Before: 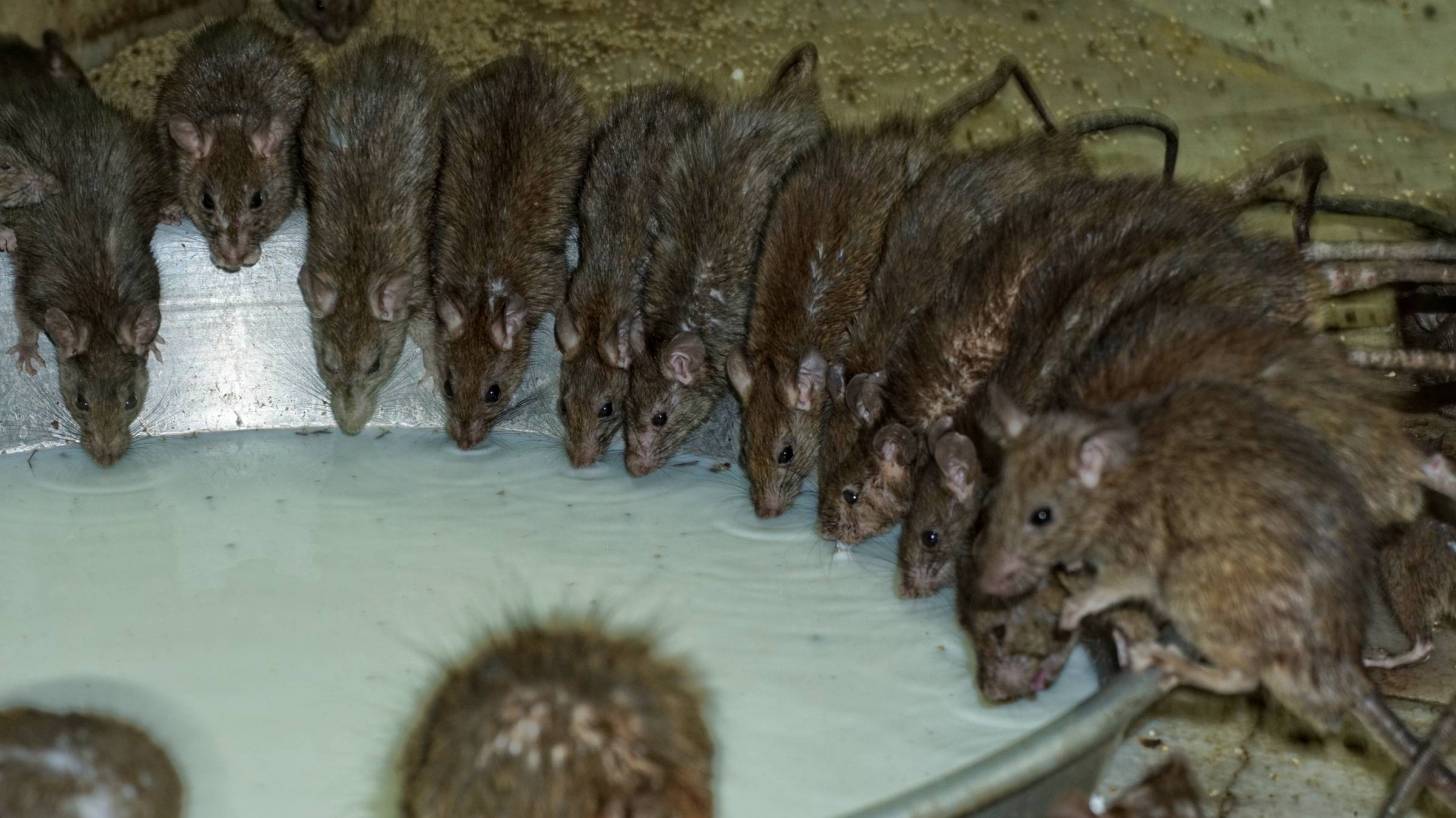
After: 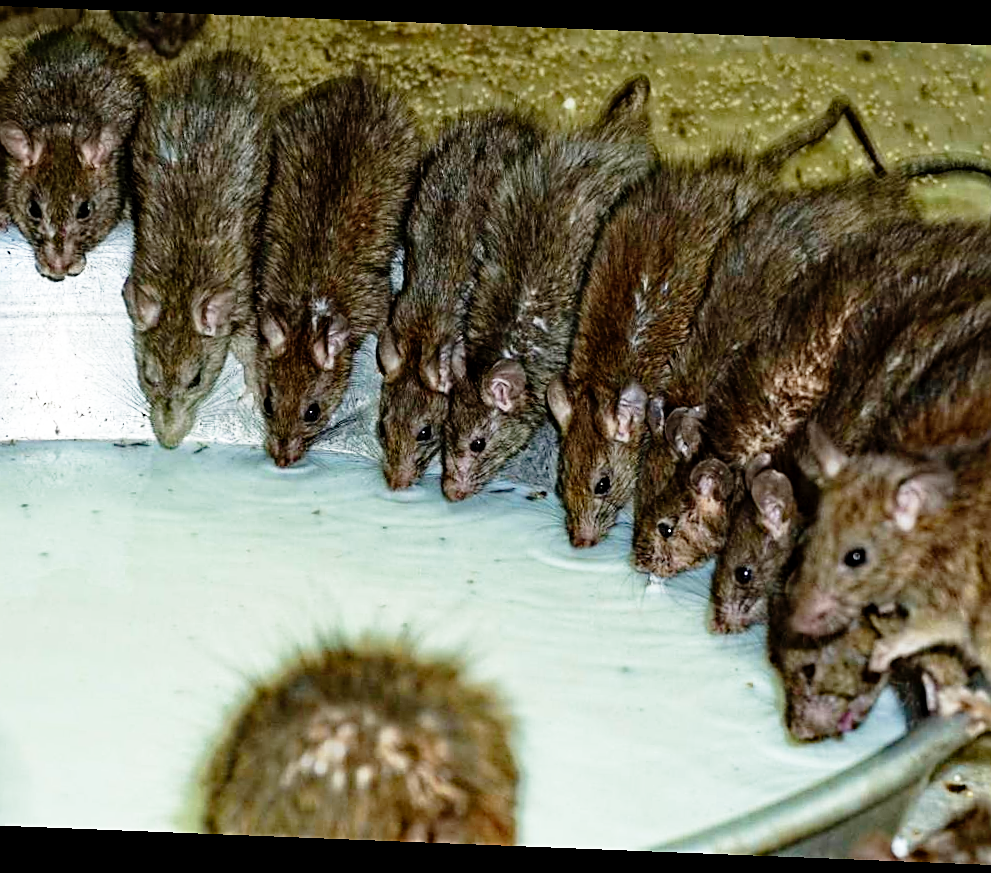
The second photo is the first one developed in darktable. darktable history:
sharpen: on, module defaults
crop and rotate: left 13.342%, right 19.991%
exposure: black level correction 0.001, compensate highlight preservation false
haze removal: compatibility mode true, adaptive false
base curve: curves: ch0 [(0, 0) (0.012, 0.01) (0.073, 0.168) (0.31, 0.711) (0.645, 0.957) (1, 1)], preserve colors none
rotate and perspective: rotation 2.27°, automatic cropping off
